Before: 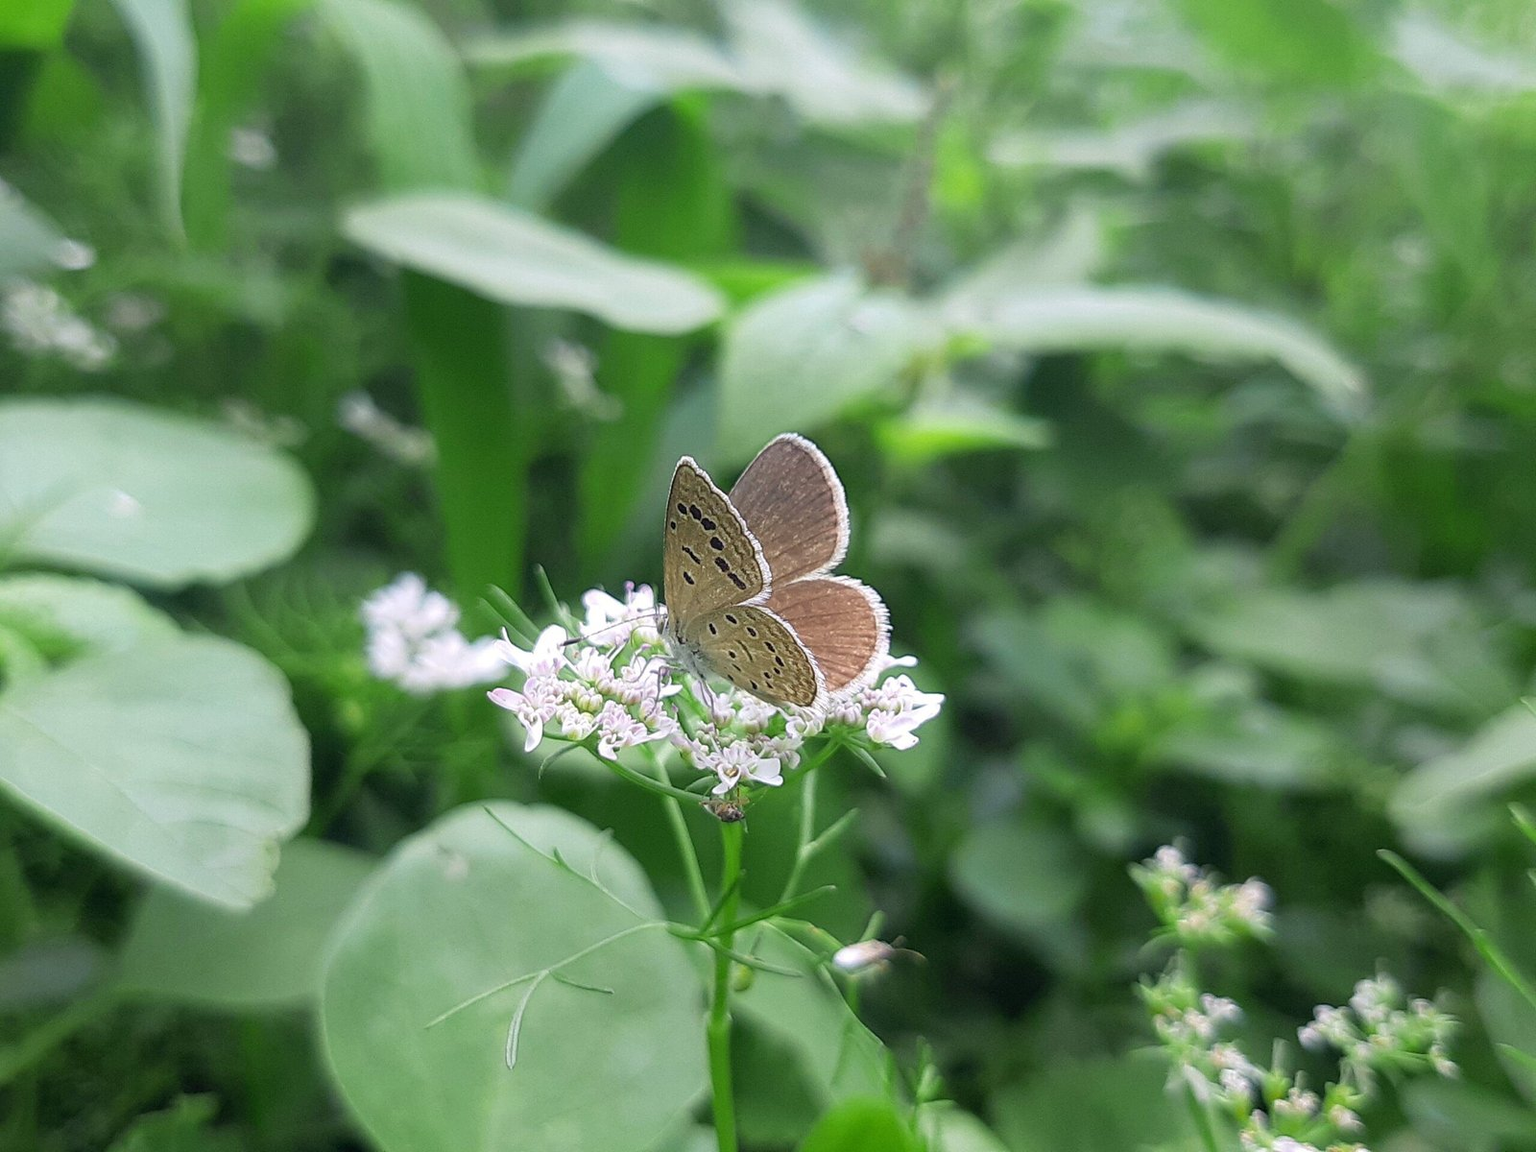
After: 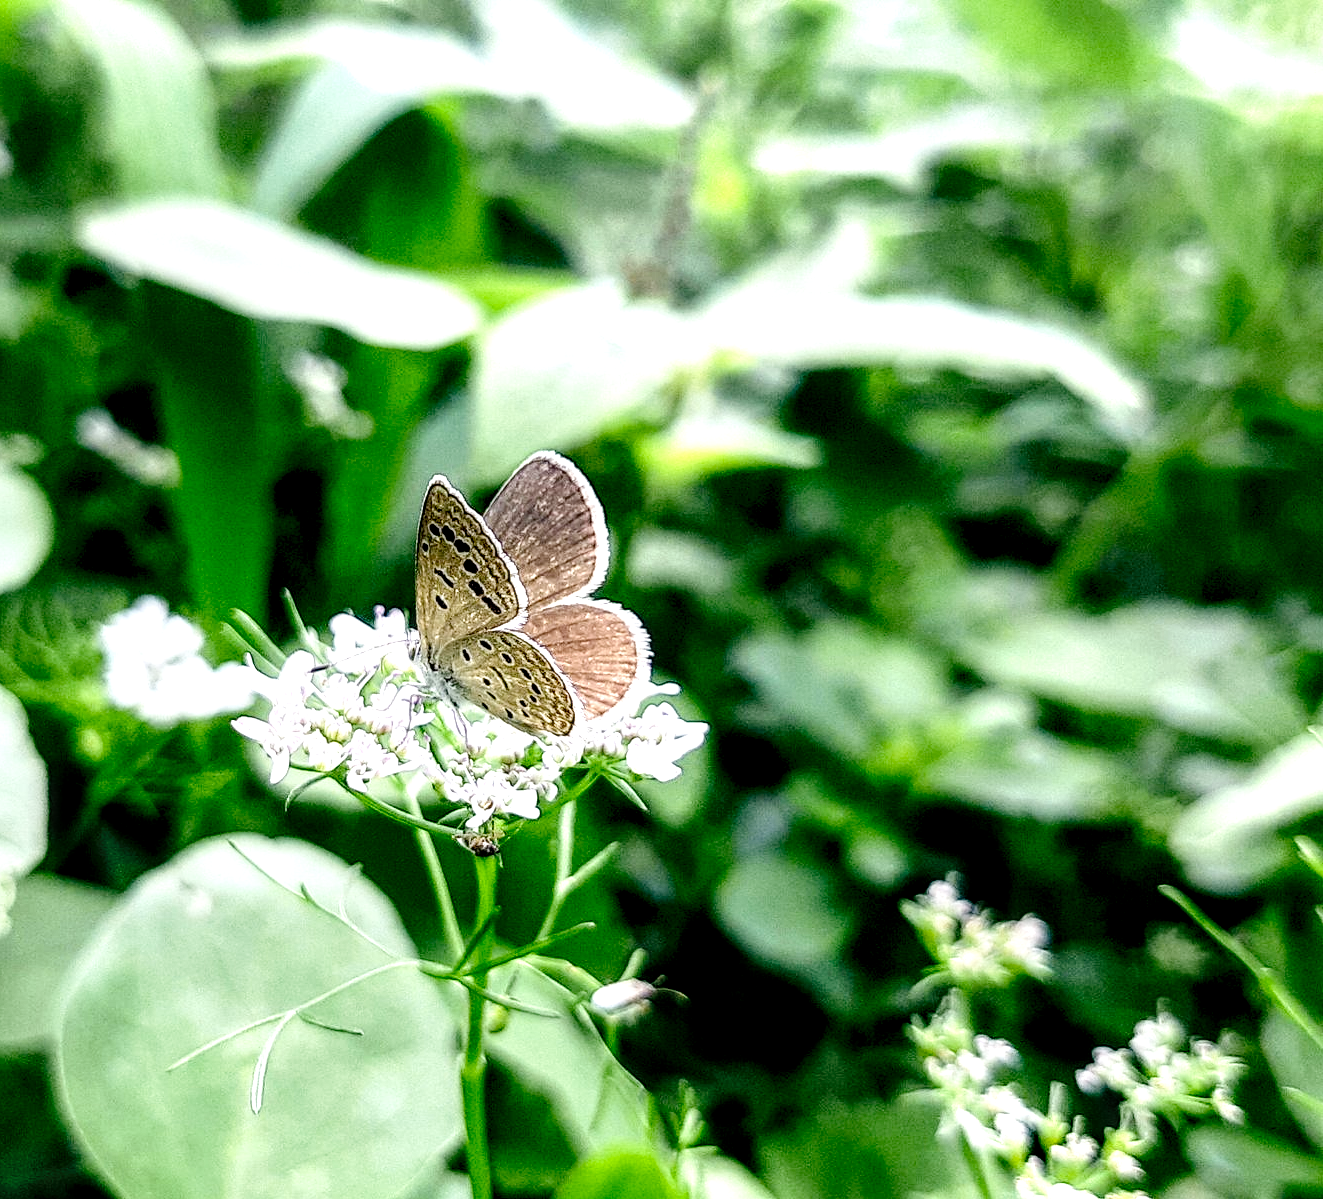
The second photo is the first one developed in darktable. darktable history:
crop: left 17.296%, bottom 0.031%
tone equalizer: -8 EV 0.001 EV, -7 EV -0.003 EV, -6 EV 0.001 EV, -5 EV -0.04 EV, -4 EV -0.102 EV, -3 EV -0.141 EV, -2 EV 0.242 EV, -1 EV 0.718 EV, +0 EV 0.489 EV
shadows and highlights: shadows 47.2, highlights -41.72, highlights color adjustment 72.55%, soften with gaussian
local contrast: highlights 16%, detail 186%
tone curve: curves: ch0 [(0, 0) (0.003, 0.03) (0.011, 0.03) (0.025, 0.033) (0.044, 0.035) (0.069, 0.04) (0.1, 0.046) (0.136, 0.052) (0.177, 0.08) (0.224, 0.121) (0.277, 0.225) (0.335, 0.343) (0.399, 0.456) (0.468, 0.555) (0.543, 0.647) (0.623, 0.732) (0.709, 0.808) (0.801, 0.886) (0.898, 0.947) (1, 1)], preserve colors none
exposure: black level correction 0.004, exposure 0.017 EV, compensate exposure bias true, compensate highlight preservation false
